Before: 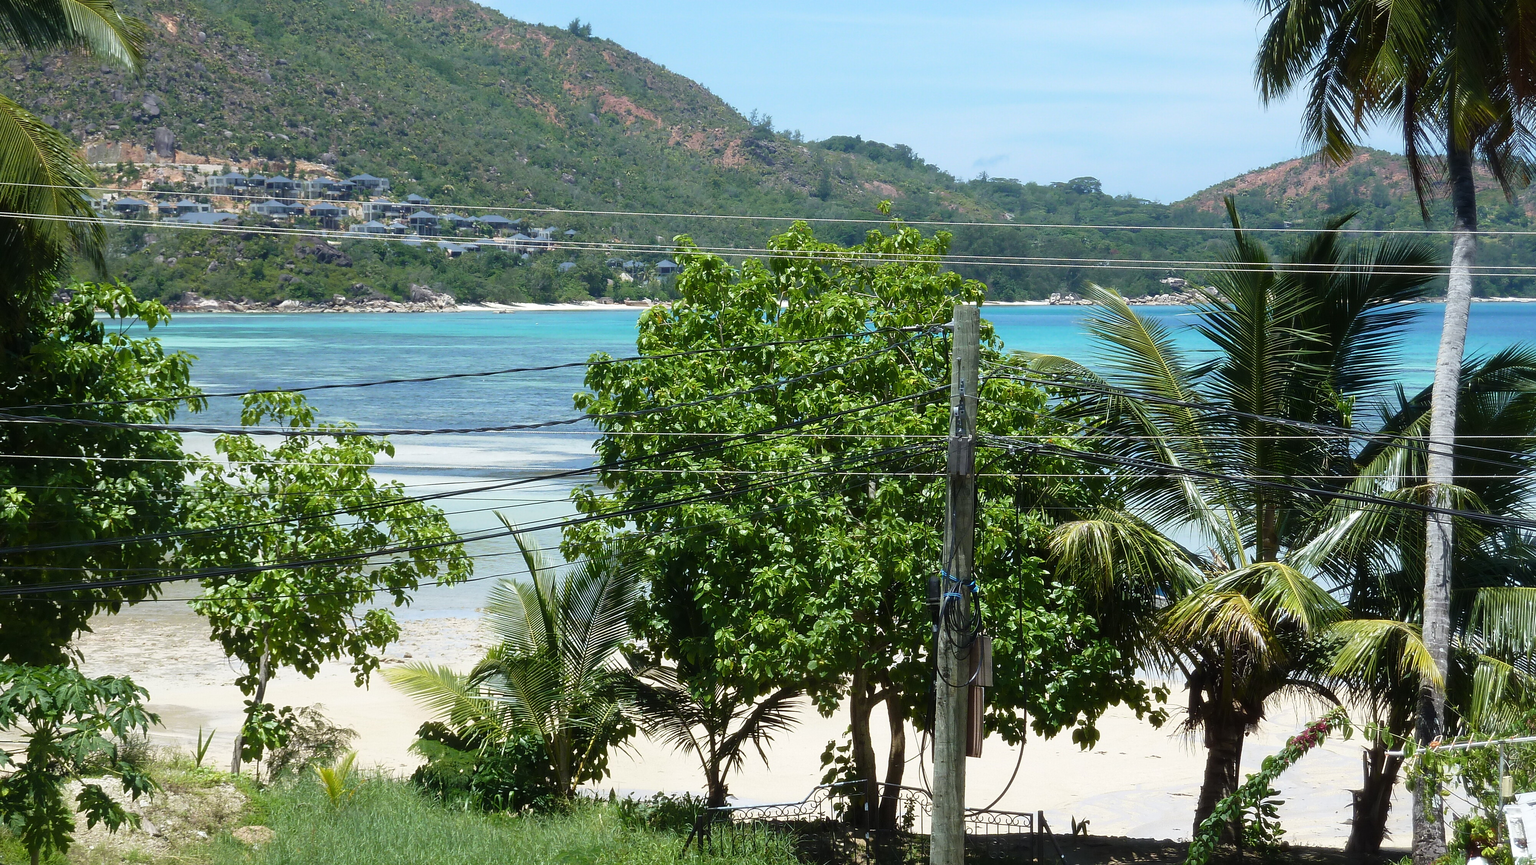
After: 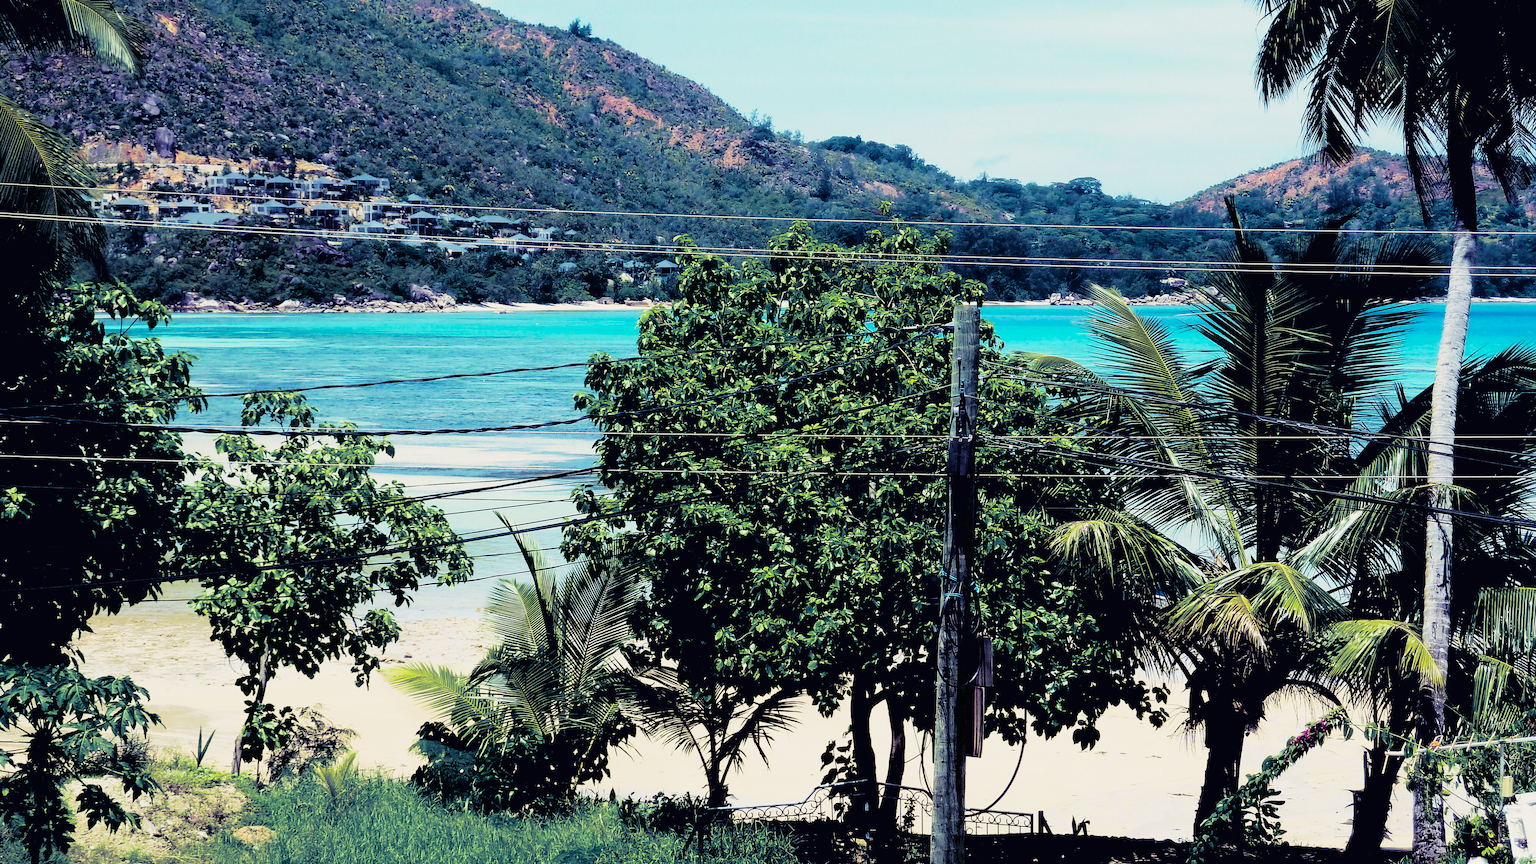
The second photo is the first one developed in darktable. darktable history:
color balance rgb: linear chroma grading › global chroma 15%, perceptual saturation grading › global saturation 30%
filmic rgb: black relative exposure -2.85 EV, white relative exposure 4.56 EV, hardness 1.77, contrast 1.25, preserve chrominance no, color science v5 (2021)
split-toning: shadows › hue 242.67°, shadows › saturation 0.733, highlights › hue 45.33°, highlights › saturation 0.667, balance -53.304, compress 21.15%
tone curve: curves: ch0 [(0, 0.023) (0.132, 0.075) (0.251, 0.186) (0.441, 0.476) (0.662, 0.757) (0.849, 0.927) (1, 0.99)]; ch1 [(0, 0) (0.447, 0.411) (0.483, 0.469) (0.498, 0.496) (0.518, 0.514) (0.561, 0.59) (0.606, 0.659) (0.657, 0.725) (0.869, 0.916) (1, 1)]; ch2 [(0, 0) (0.307, 0.315) (0.425, 0.438) (0.483, 0.477) (0.503, 0.503) (0.526, 0.553) (0.552, 0.601) (0.615, 0.669) (0.703, 0.797) (0.985, 0.966)], color space Lab, independent channels
